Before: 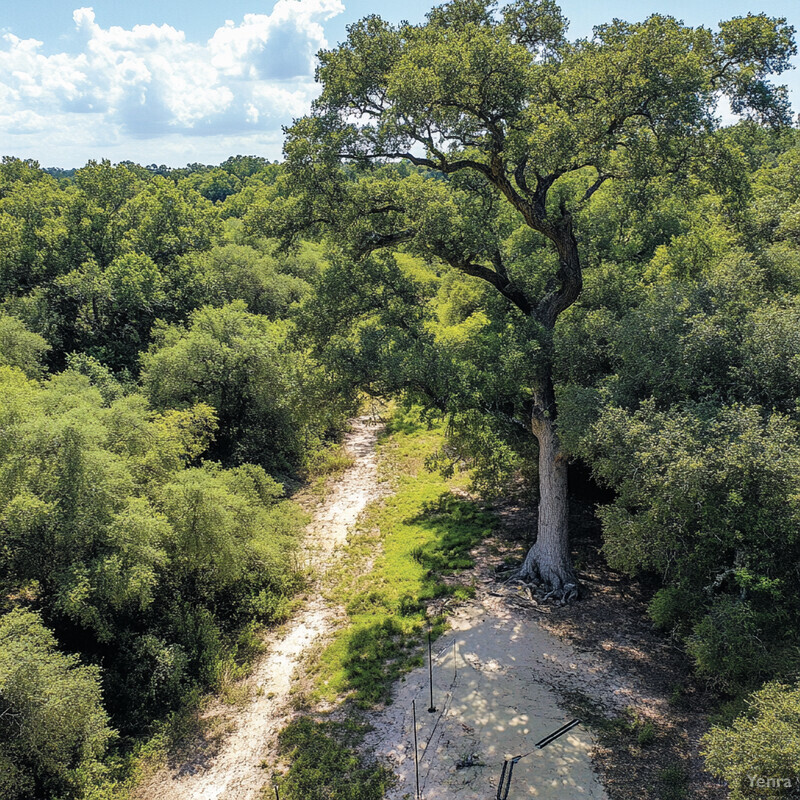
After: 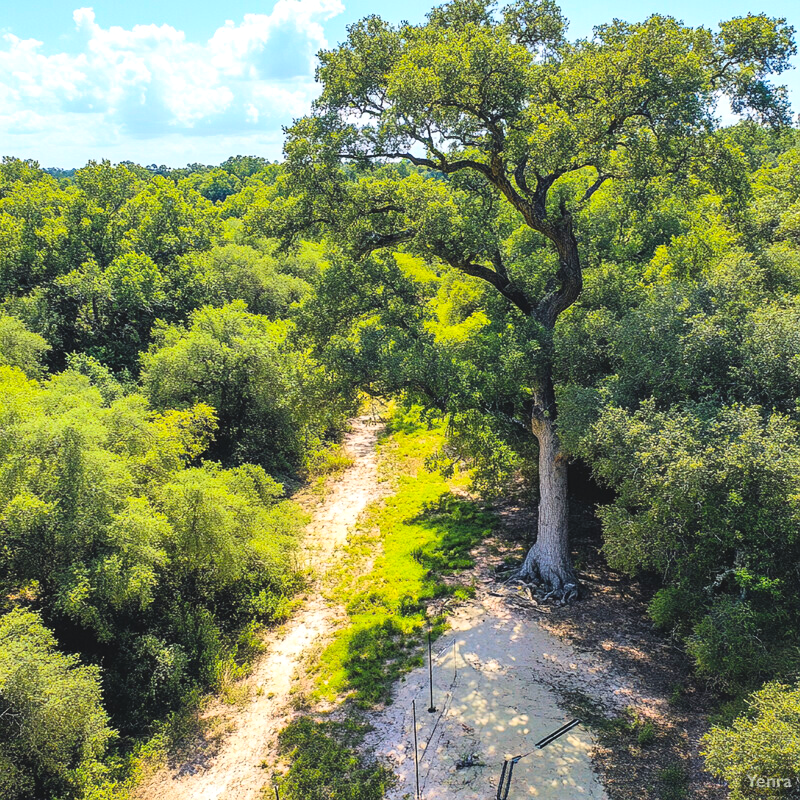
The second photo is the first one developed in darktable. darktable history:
contrast brightness saturation: contrast 0.199, brightness 0.164, saturation 0.221
color balance rgb: highlights gain › luminance 9.586%, global offset › luminance 0.473%, linear chroma grading › global chroma 0.397%, perceptual saturation grading › global saturation 19.422%, perceptual brilliance grading › global brilliance 2.844%, perceptual brilliance grading › highlights -3.199%, perceptual brilliance grading › shadows 3.153%, global vibrance 20%
